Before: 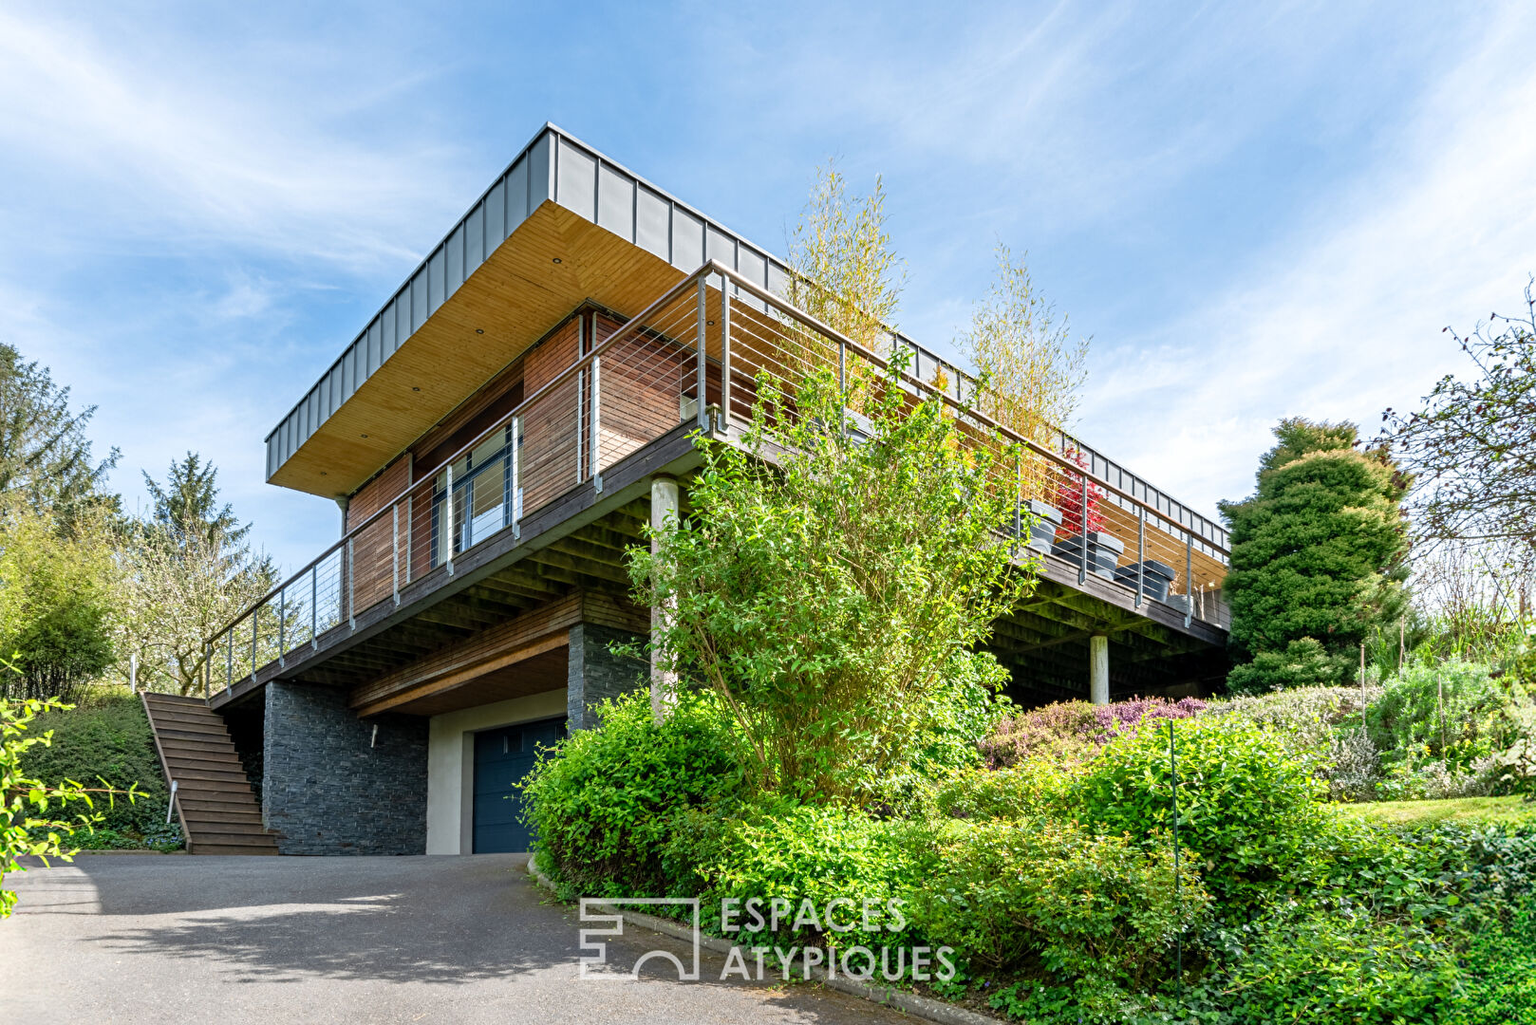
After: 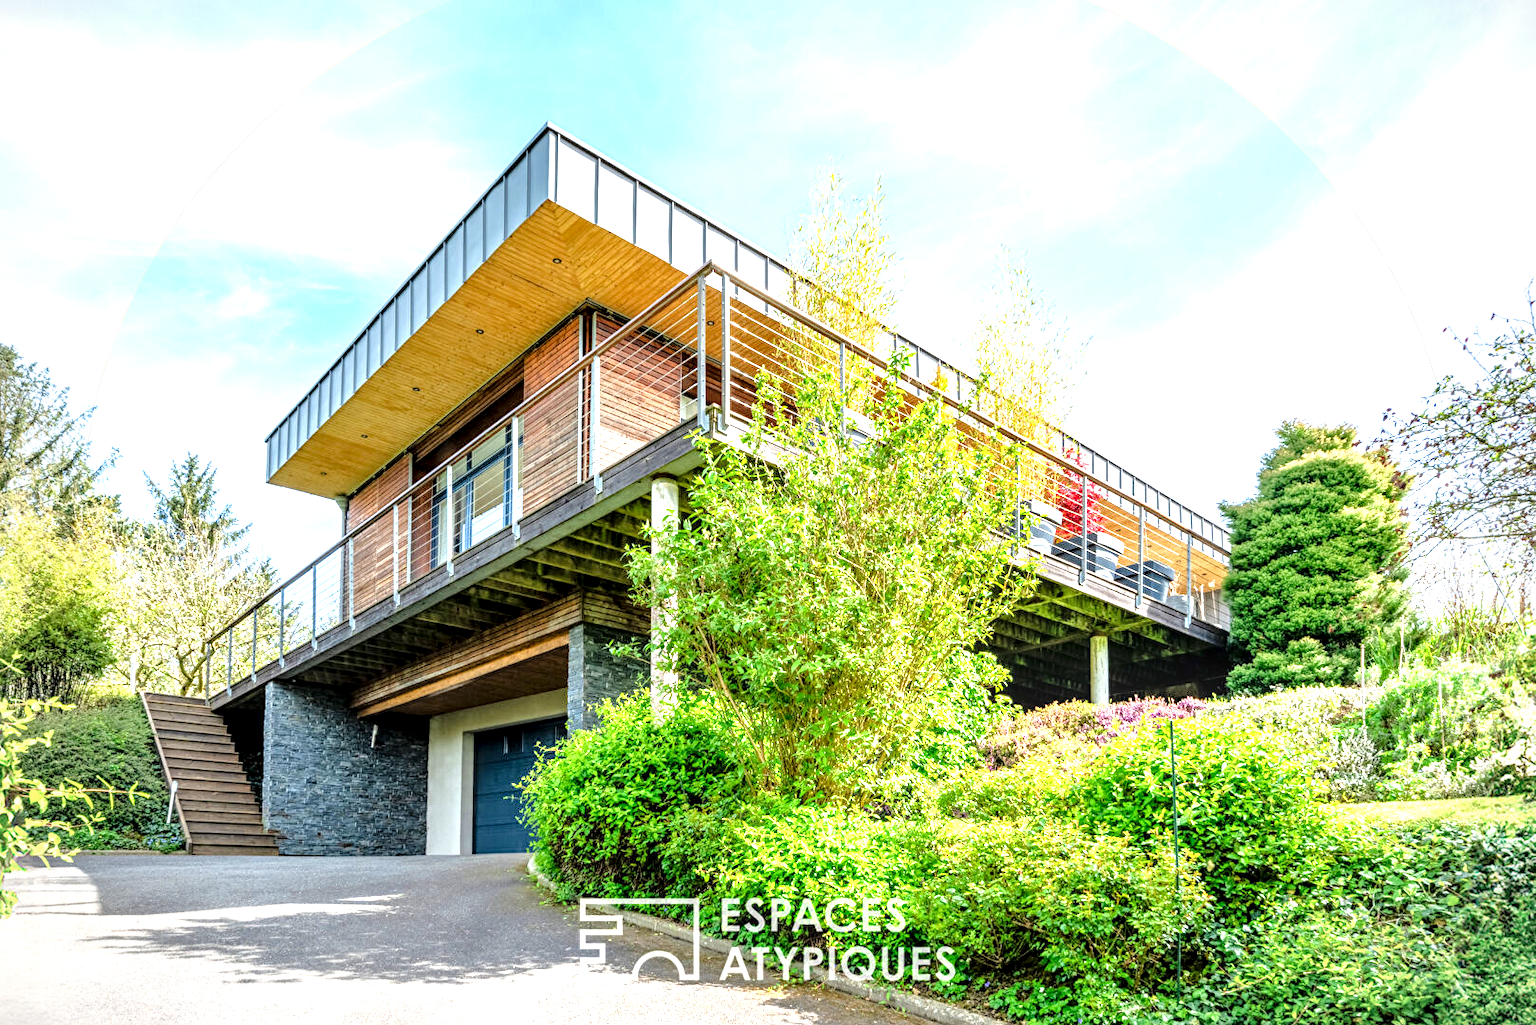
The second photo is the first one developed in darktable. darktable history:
vignetting: fall-off start 89.15%, fall-off radius 44.16%, width/height ratio 1.156, unbound false
exposure: black level correction 0, exposure 1.105 EV, compensate exposure bias true, compensate highlight preservation false
tone curve: curves: ch0 [(0, 0.01) (0.052, 0.045) (0.136, 0.133) (0.275, 0.35) (0.43, 0.54) (0.676, 0.751) (0.89, 0.919) (1, 1)]; ch1 [(0, 0) (0.094, 0.081) (0.285, 0.299) (0.385, 0.403) (0.447, 0.429) (0.495, 0.496) (0.544, 0.552) (0.589, 0.612) (0.722, 0.728) (1, 1)]; ch2 [(0, 0) (0.257, 0.217) (0.43, 0.421) (0.498, 0.507) (0.531, 0.544) (0.56, 0.579) (0.625, 0.642) (1, 1)], color space Lab, linked channels, preserve colors none
local contrast: highlights 58%, detail 145%
